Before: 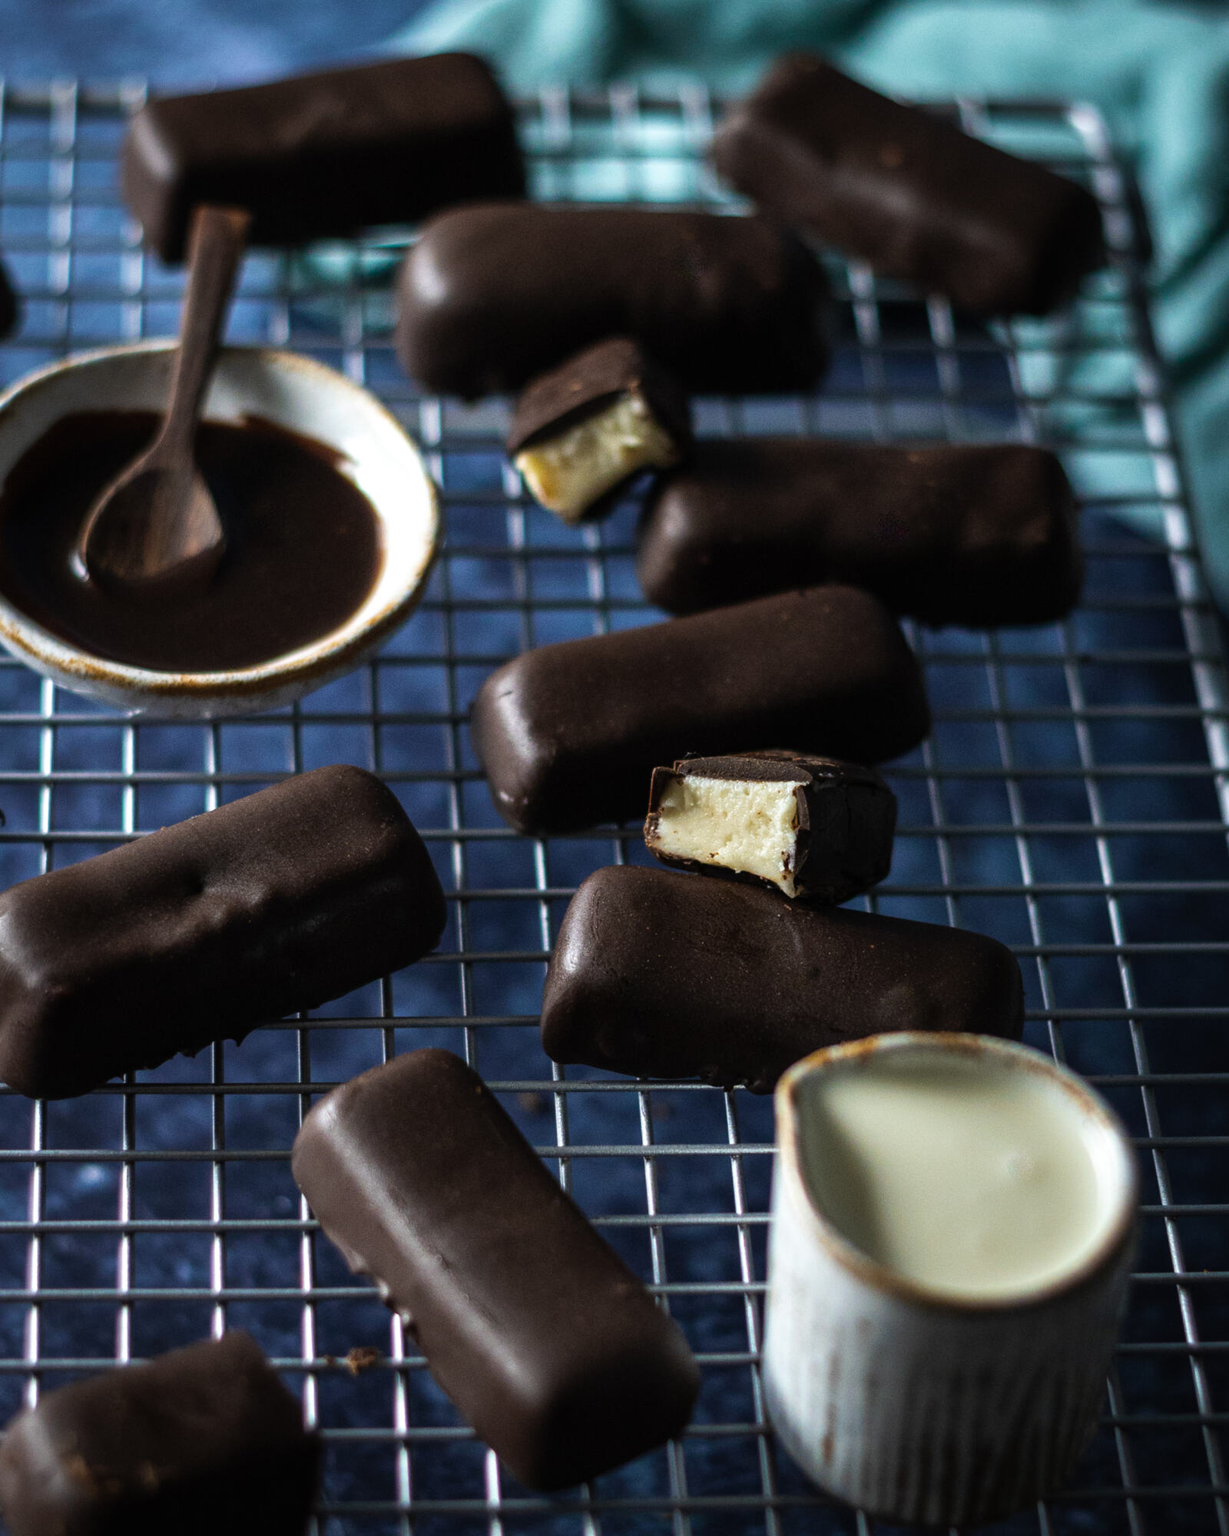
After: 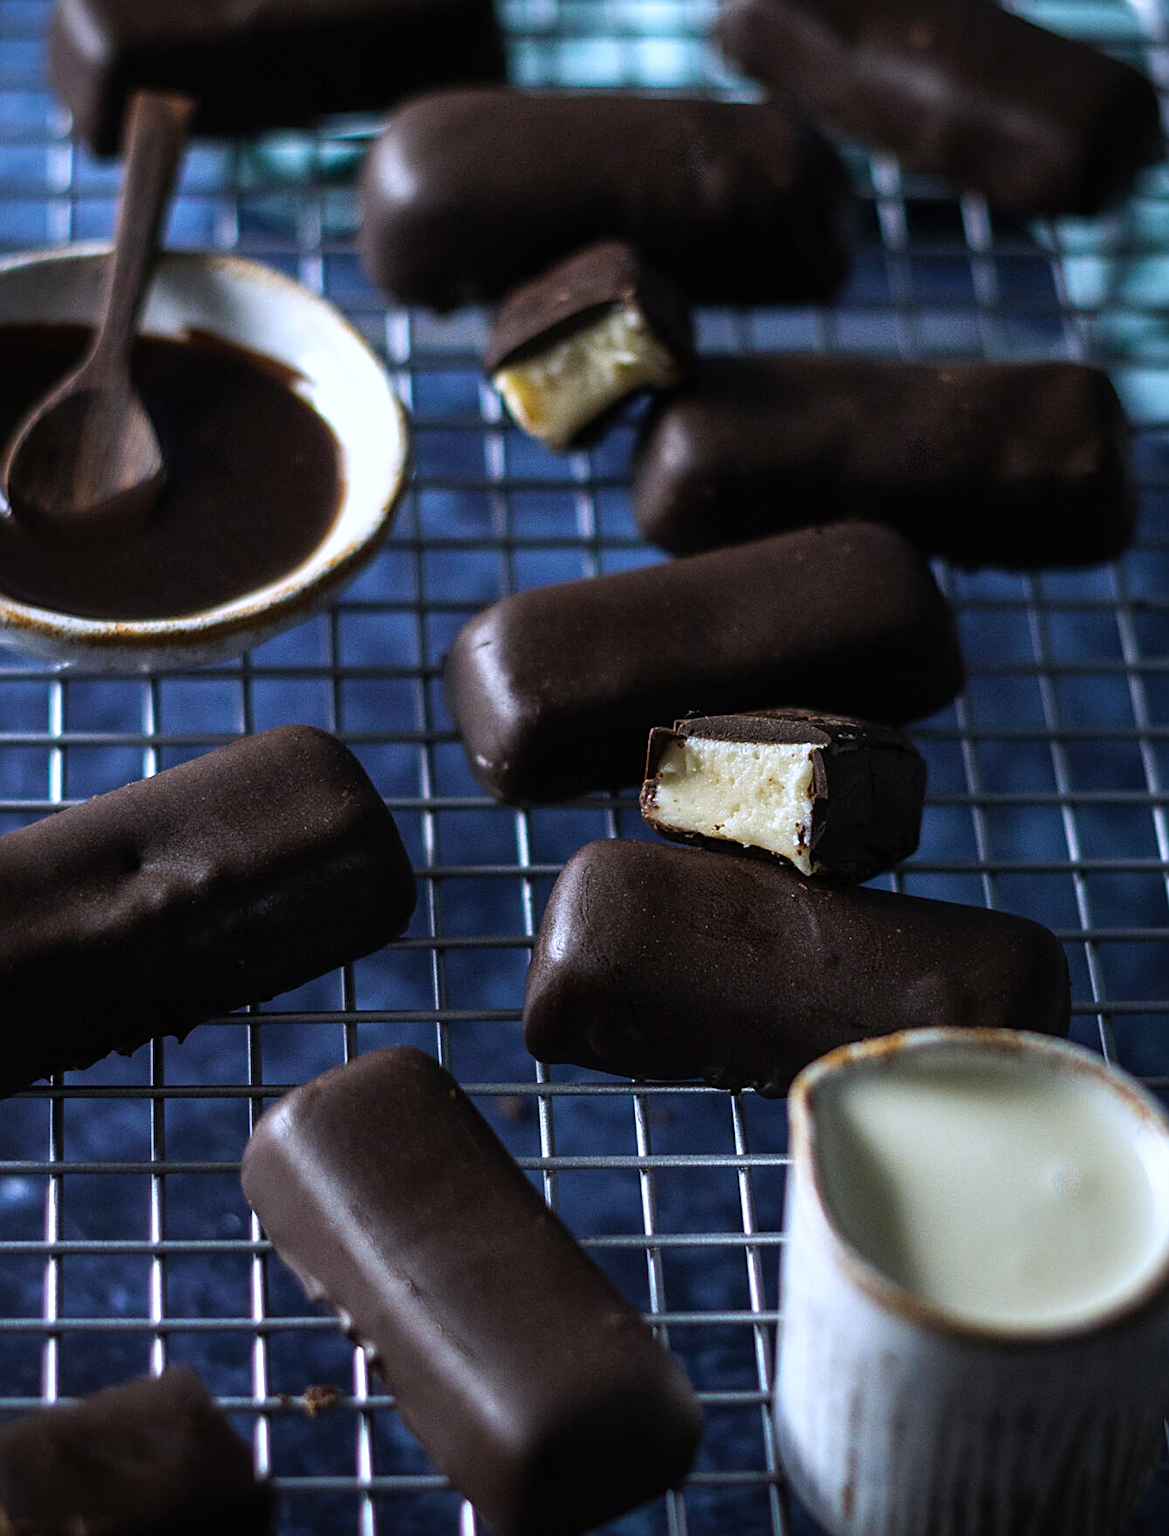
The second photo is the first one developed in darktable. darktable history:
base curve: curves: ch0 [(0, 0) (0.297, 0.298) (1, 1)], preserve colors none
crop: left 6.446%, top 8.188%, right 9.538%, bottom 3.548%
sharpen: on, module defaults
white balance: red 0.967, blue 1.119, emerald 0.756
